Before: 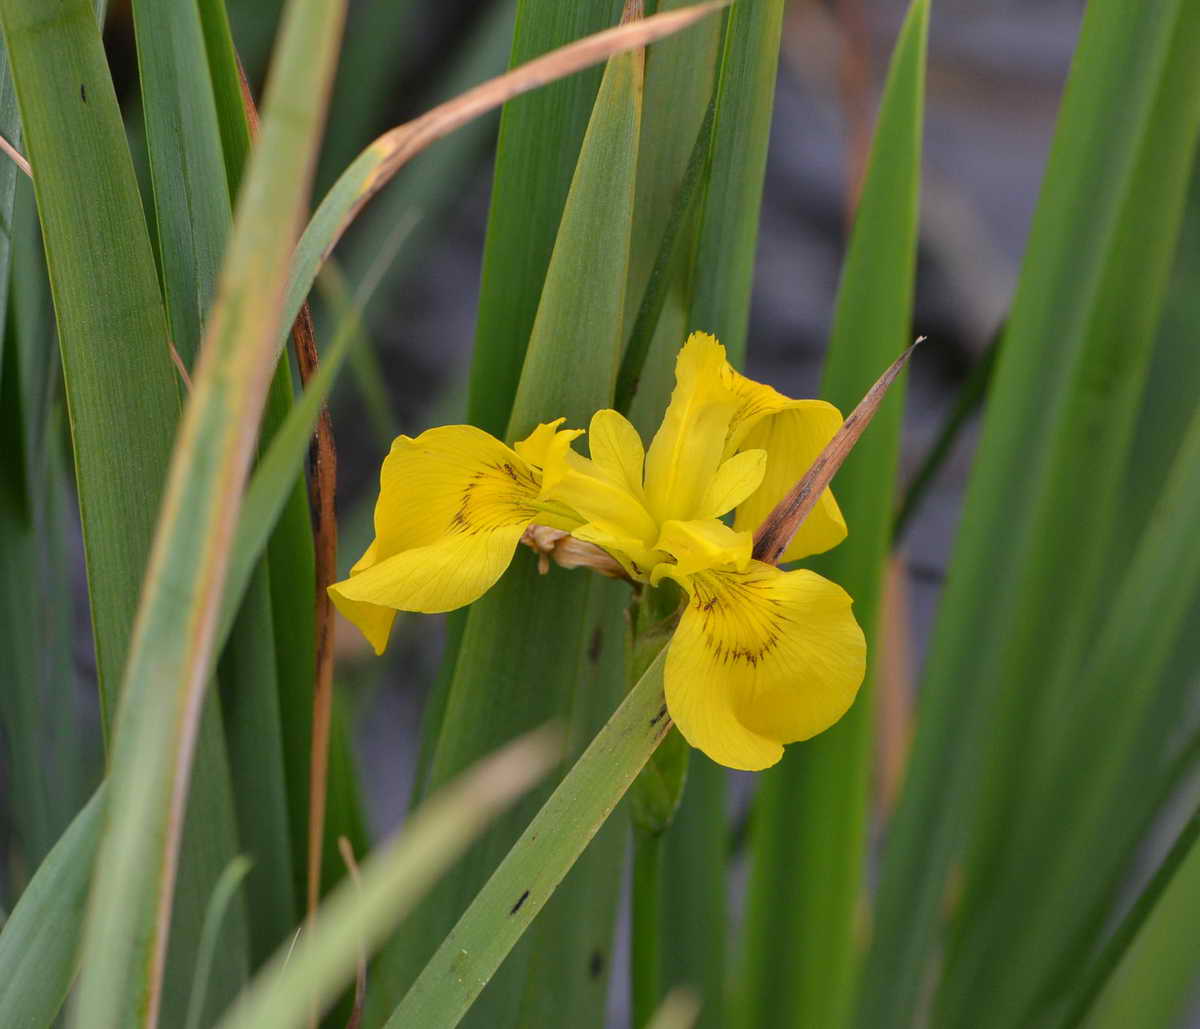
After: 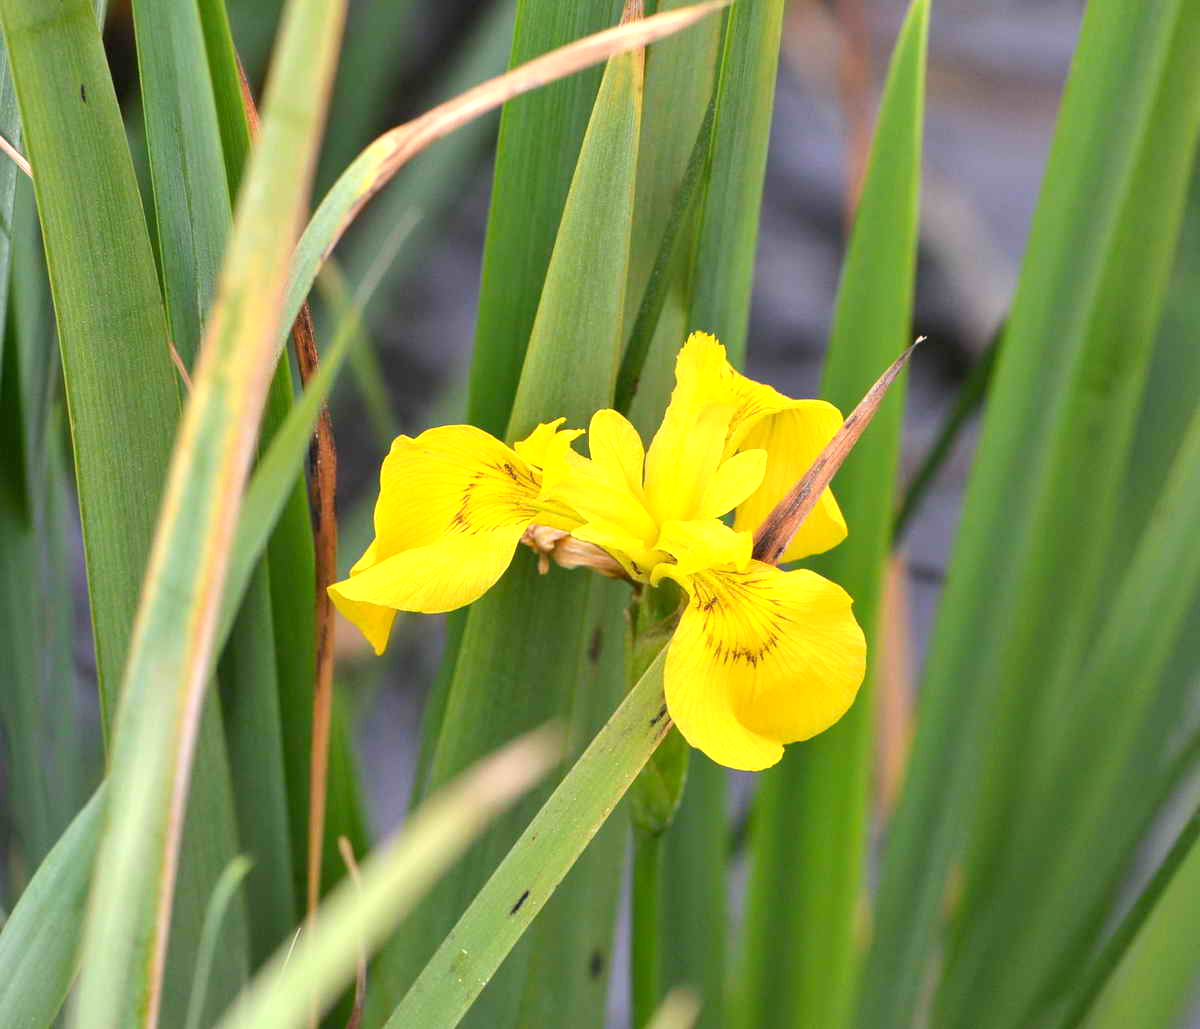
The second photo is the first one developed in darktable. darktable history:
exposure: black level correction 0.001, exposure 1.044 EV, compensate exposure bias true, compensate highlight preservation false
